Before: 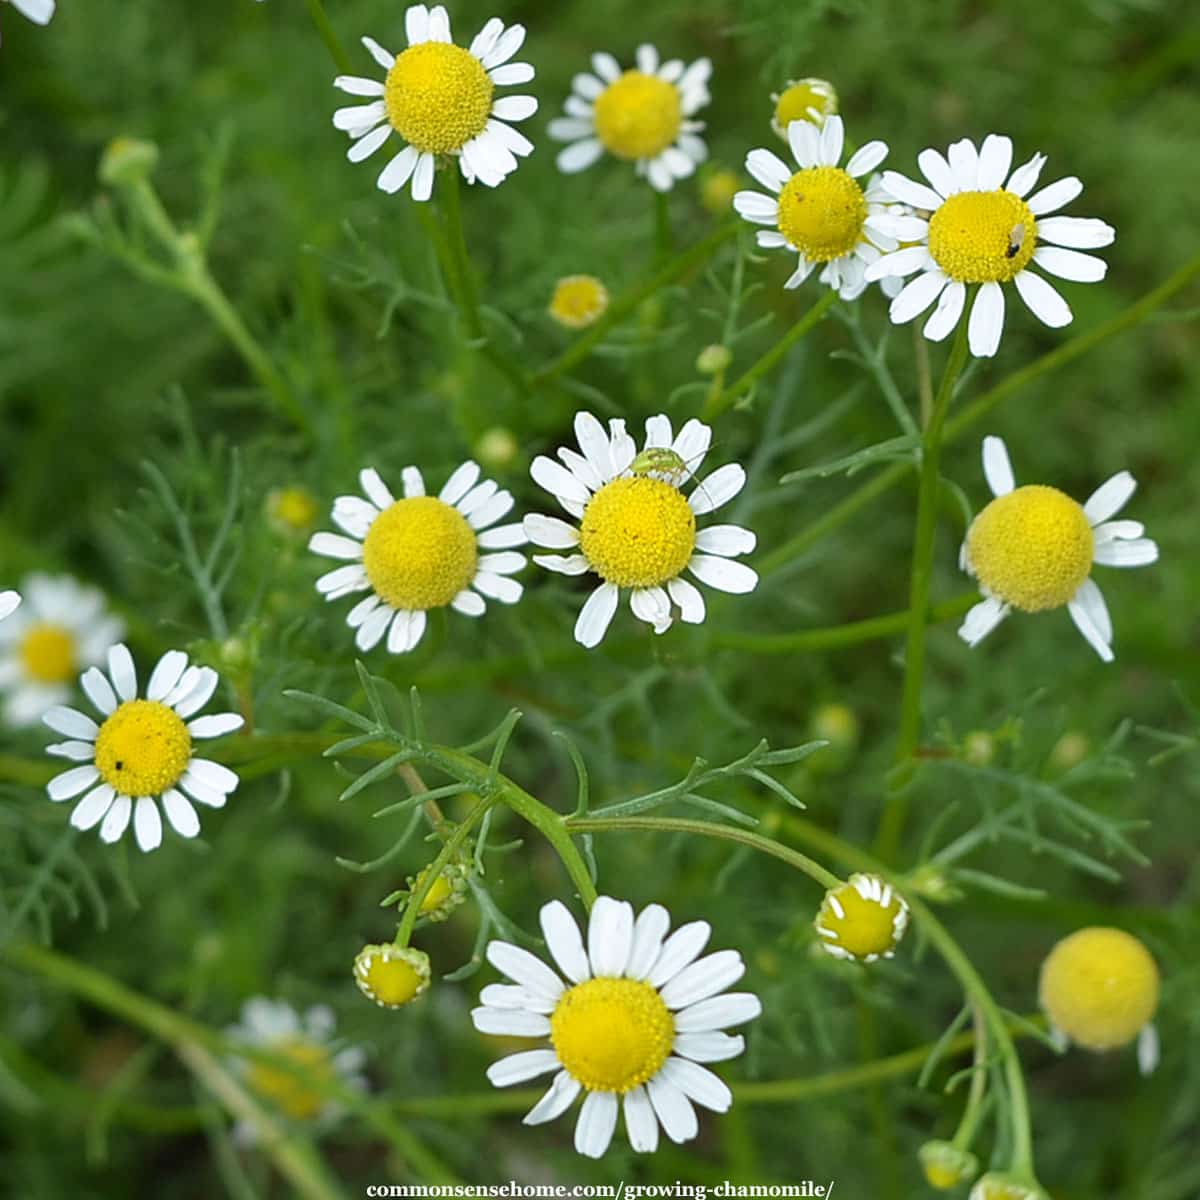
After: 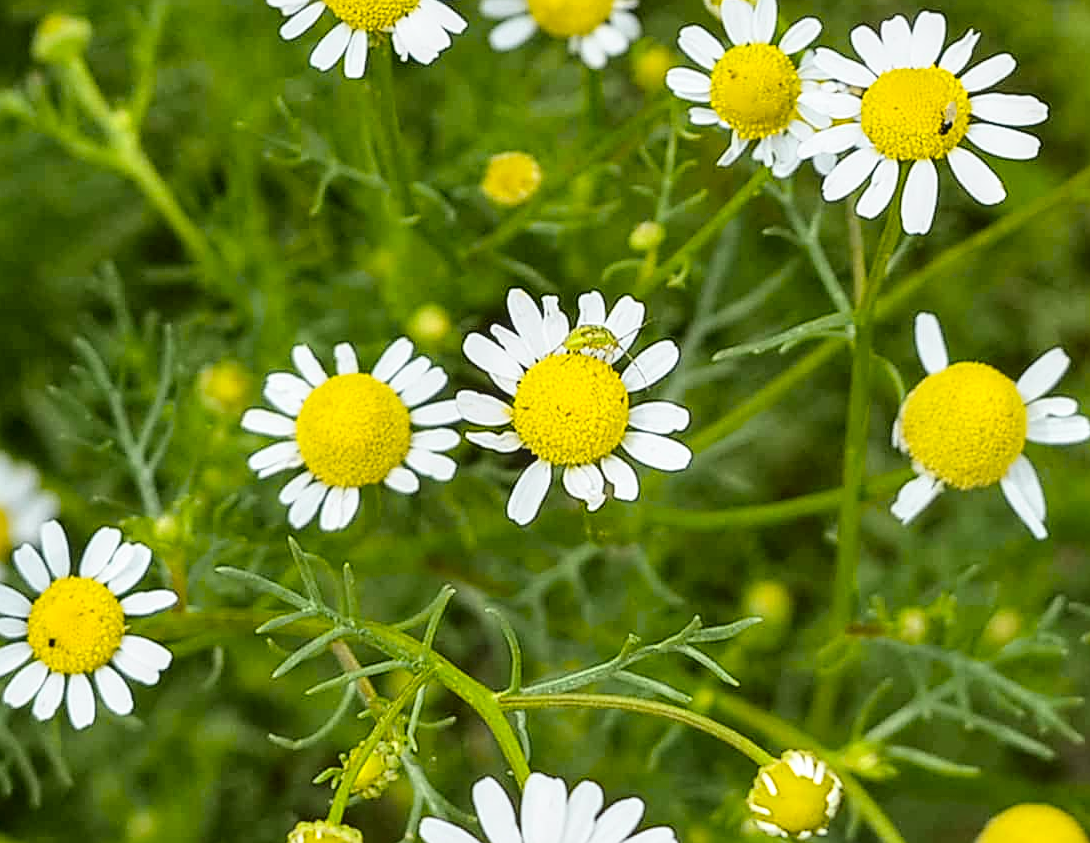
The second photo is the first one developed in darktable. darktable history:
sharpen: on, module defaults
tone curve: curves: ch0 [(0, 0) (0.136, 0.084) (0.346, 0.366) (0.489, 0.559) (0.66, 0.748) (0.849, 0.902) (1, 0.974)]; ch1 [(0, 0) (0.353, 0.344) (0.45, 0.46) (0.498, 0.498) (0.521, 0.512) (0.563, 0.559) (0.592, 0.605) (0.641, 0.673) (1, 1)]; ch2 [(0, 0) (0.333, 0.346) (0.375, 0.375) (0.424, 0.43) (0.476, 0.492) (0.502, 0.502) (0.524, 0.531) (0.579, 0.61) (0.612, 0.644) (0.641, 0.722) (1, 1)], color space Lab, independent channels, preserve colors none
crop: left 5.596%, top 10.314%, right 3.534%, bottom 19.395%
local contrast: on, module defaults
